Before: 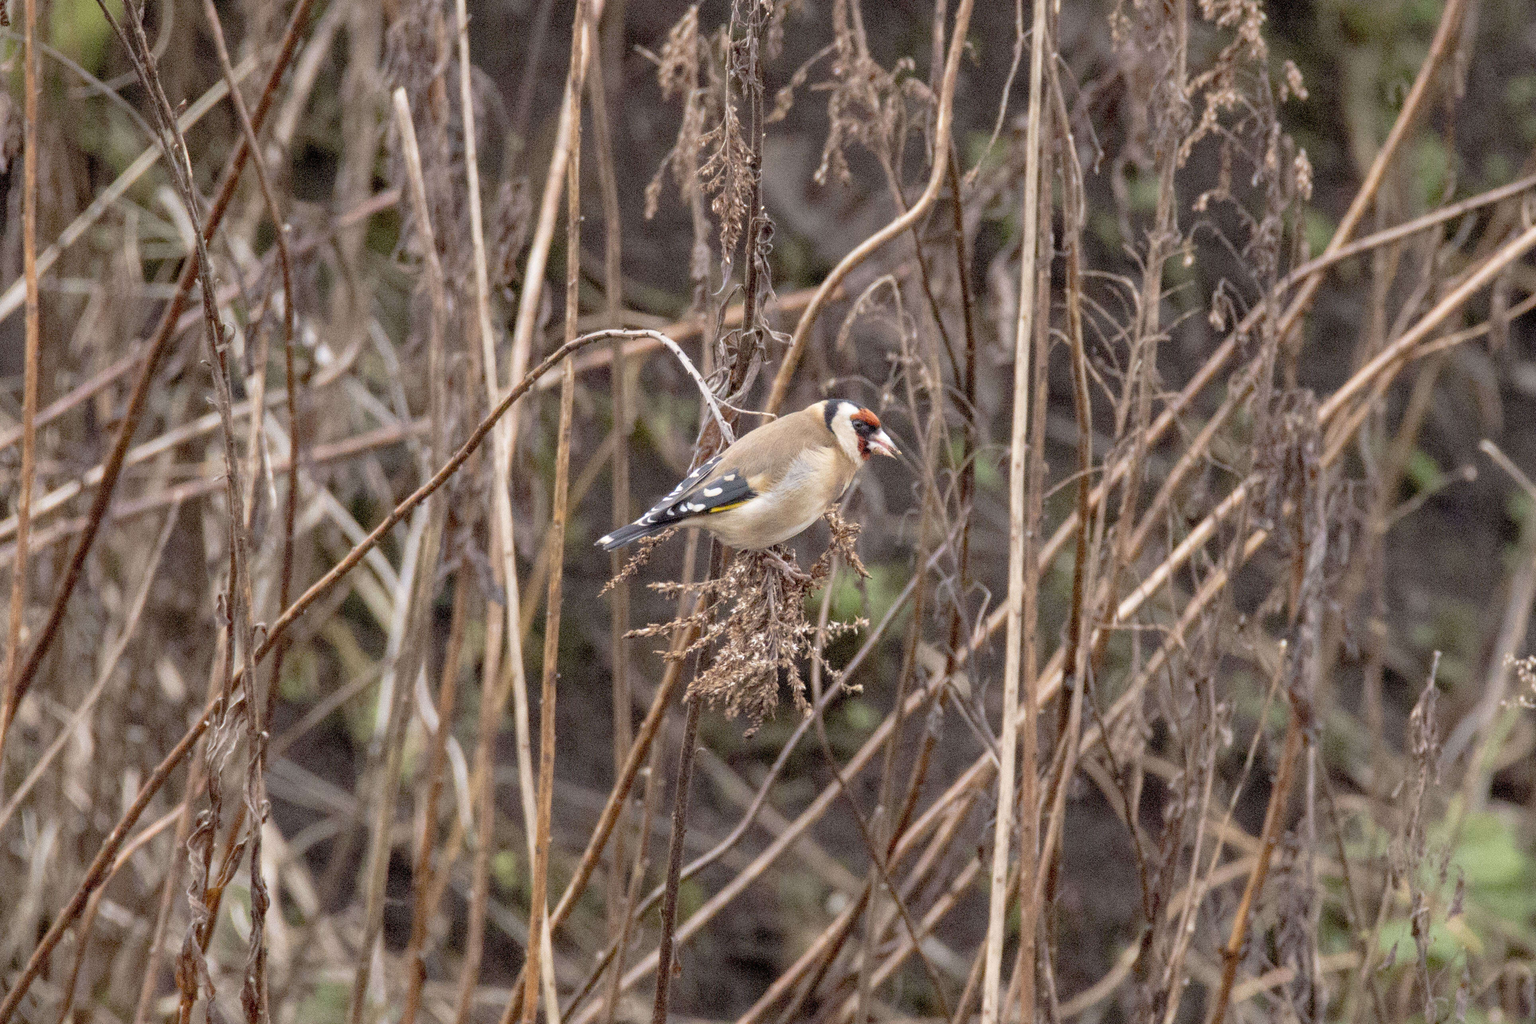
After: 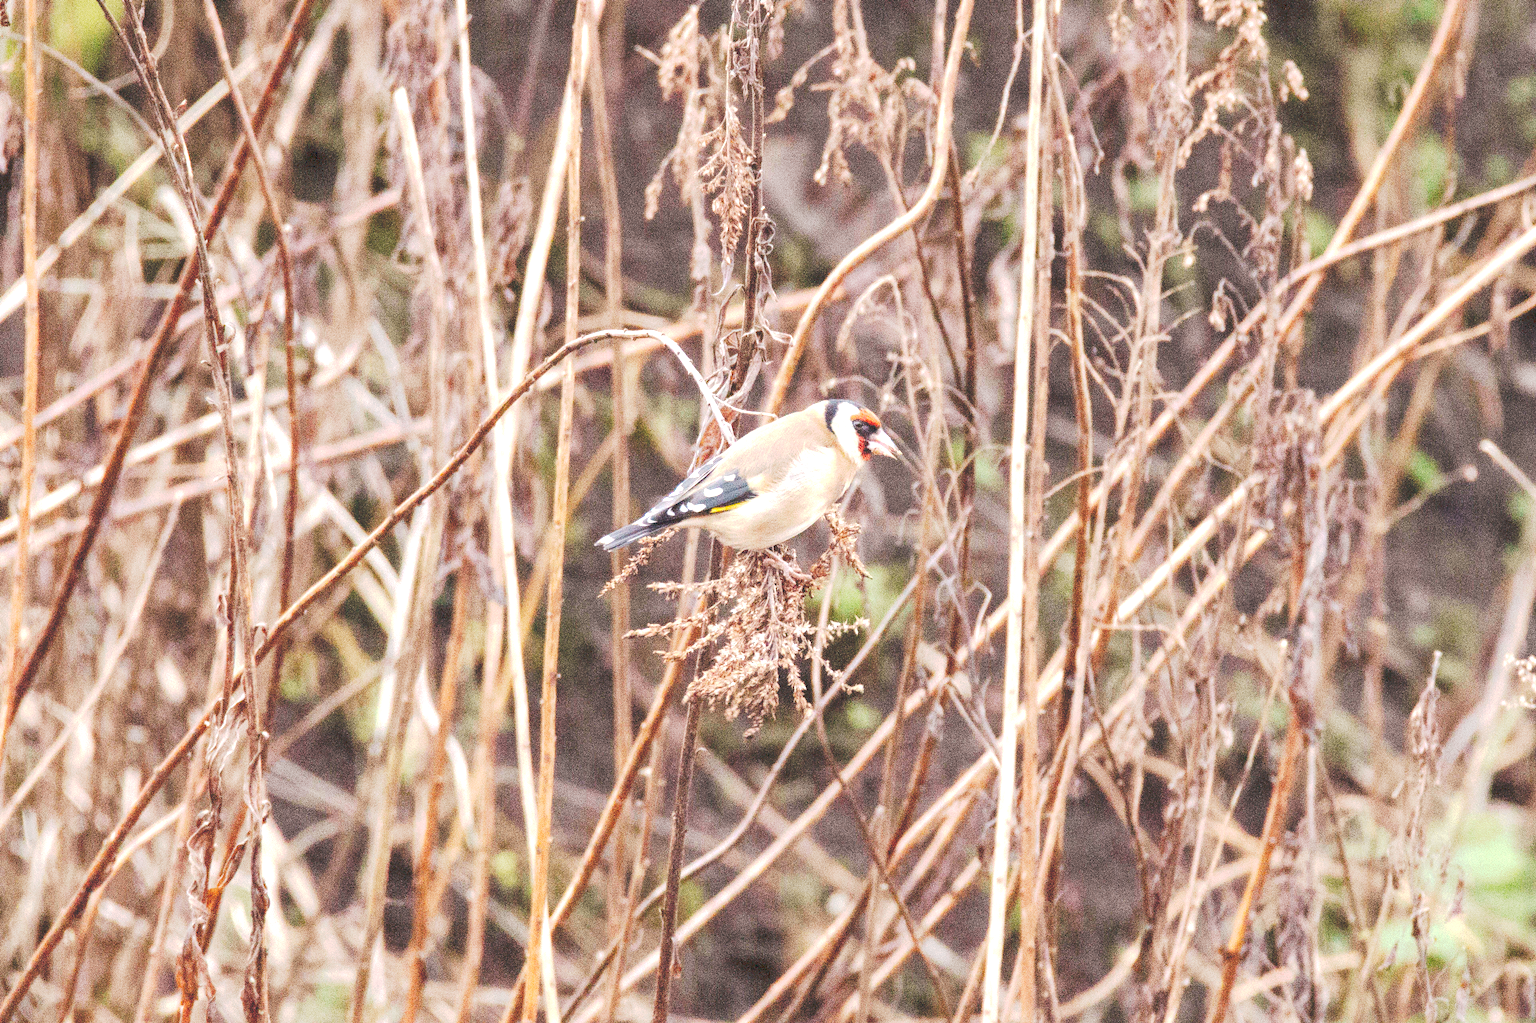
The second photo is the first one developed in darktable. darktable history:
tone curve: curves: ch0 [(0, 0) (0.003, 0.231) (0.011, 0.231) (0.025, 0.231) (0.044, 0.231) (0.069, 0.235) (0.1, 0.24) (0.136, 0.246) (0.177, 0.256) (0.224, 0.279) (0.277, 0.313) (0.335, 0.354) (0.399, 0.428) (0.468, 0.514) (0.543, 0.61) (0.623, 0.728) (0.709, 0.808) (0.801, 0.873) (0.898, 0.909) (1, 1)], preserve colors none
exposure: exposure 1 EV, compensate exposure bias true, compensate highlight preservation false
